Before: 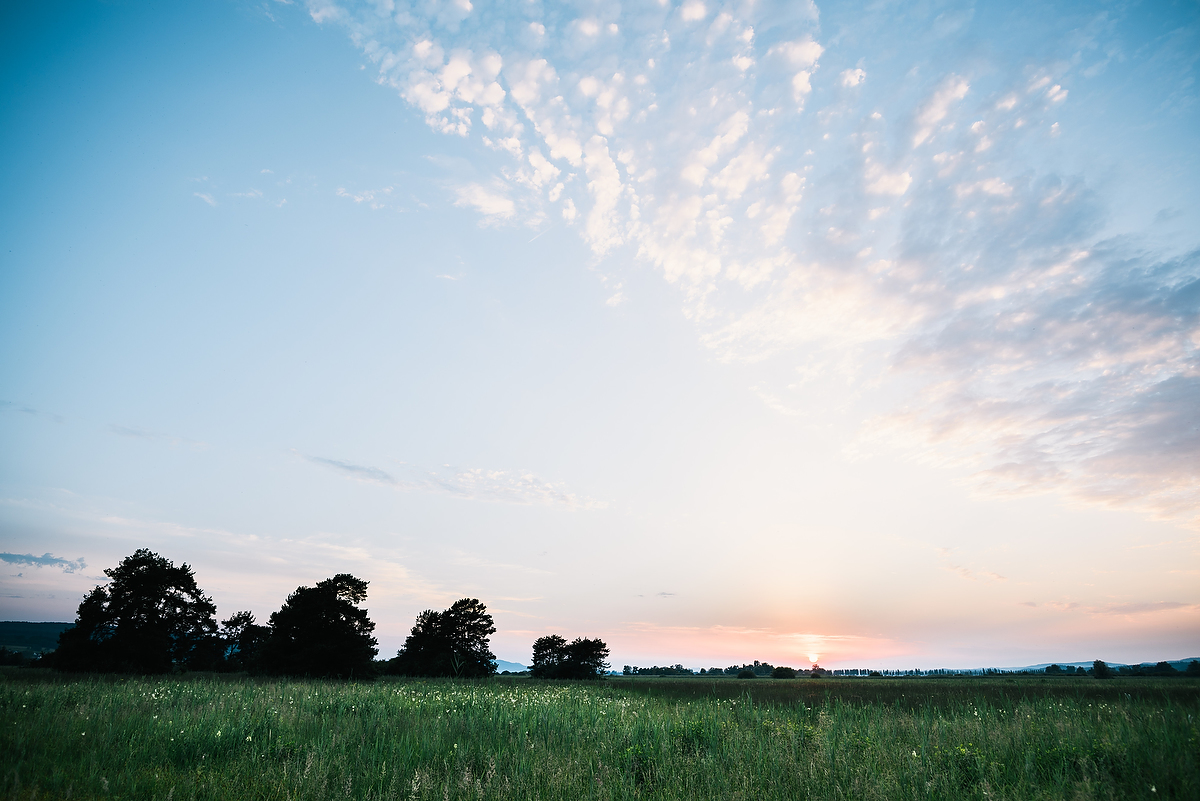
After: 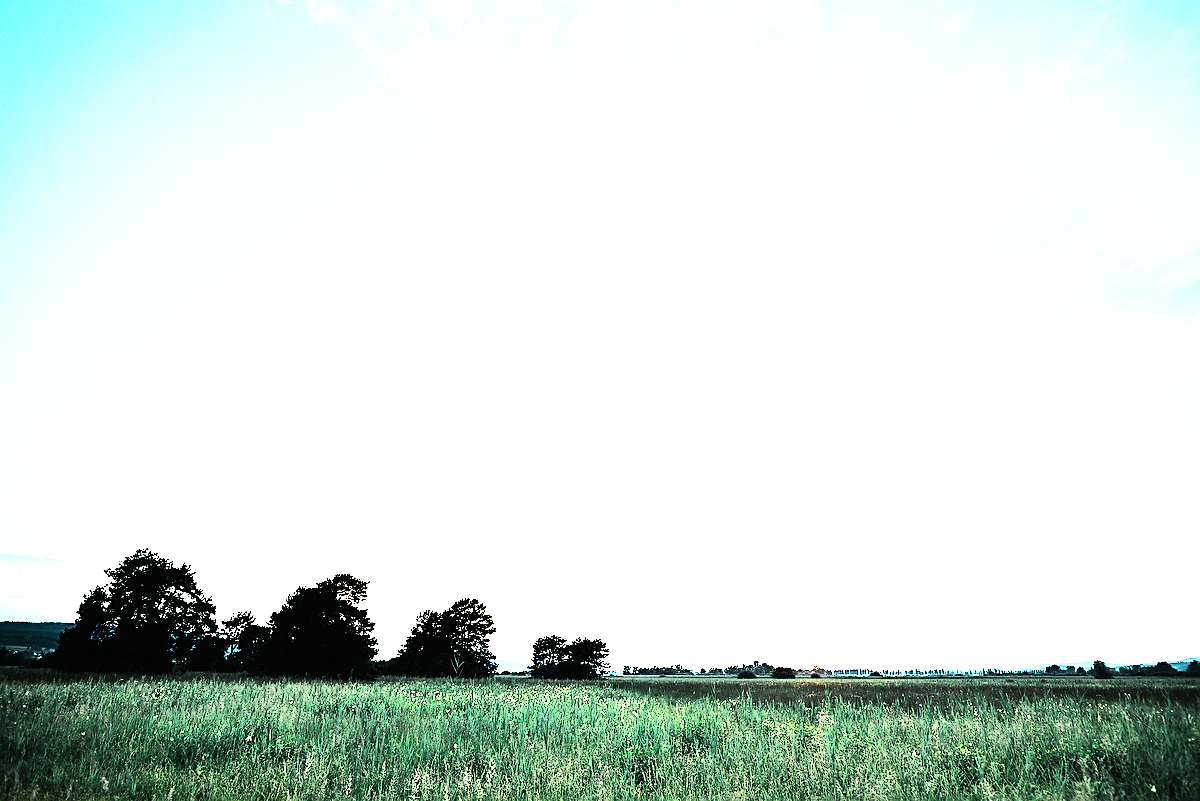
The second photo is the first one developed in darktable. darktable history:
exposure: black level correction 0, exposure 1.388 EV, compensate exposure bias true, compensate highlight preservation false
color zones: curves: ch0 [(0.018, 0.548) (0.197, 0.654) (0.425, 0.447) (0.605, 0.658) (0.732, 0.579)]; ch1 [(0.105, 0.531) (0.224, 0.531) (0.386, 0.39) (0.618, 0.456) (0.732, 0.456) (0.956, 0.421)]; ch2 [(0.039, 0.583) (0.215, 0.465) (0.399, 0.544) (0.465, 0.548) (0.614, 0.447) (0.724, 0.43) (0.882, 0.623) (0.956, 0.632)]
rgb curve: curves: ch0 [(0, 0) (0.21, 0.15) (0.24, 0.21) (0.5, 0.75) (0.75, 0.96) (0.89, 0.99) (1, 1)]; ch1 [(0, 0.02) (0.21, 0.13) (0.25, 0.2) (0.5, 0.67) (0.75, 0.9) (0.89, 0.97) (1, 1)]; ch2 [(0, 0.02) (0.21, 0.13) (0.25, 0.2) (0.5, 0.67) (0.75, 0.9) (0.89, 0.97) (1, 1)], compensate middle gray true
sharpen: on, module defaults
